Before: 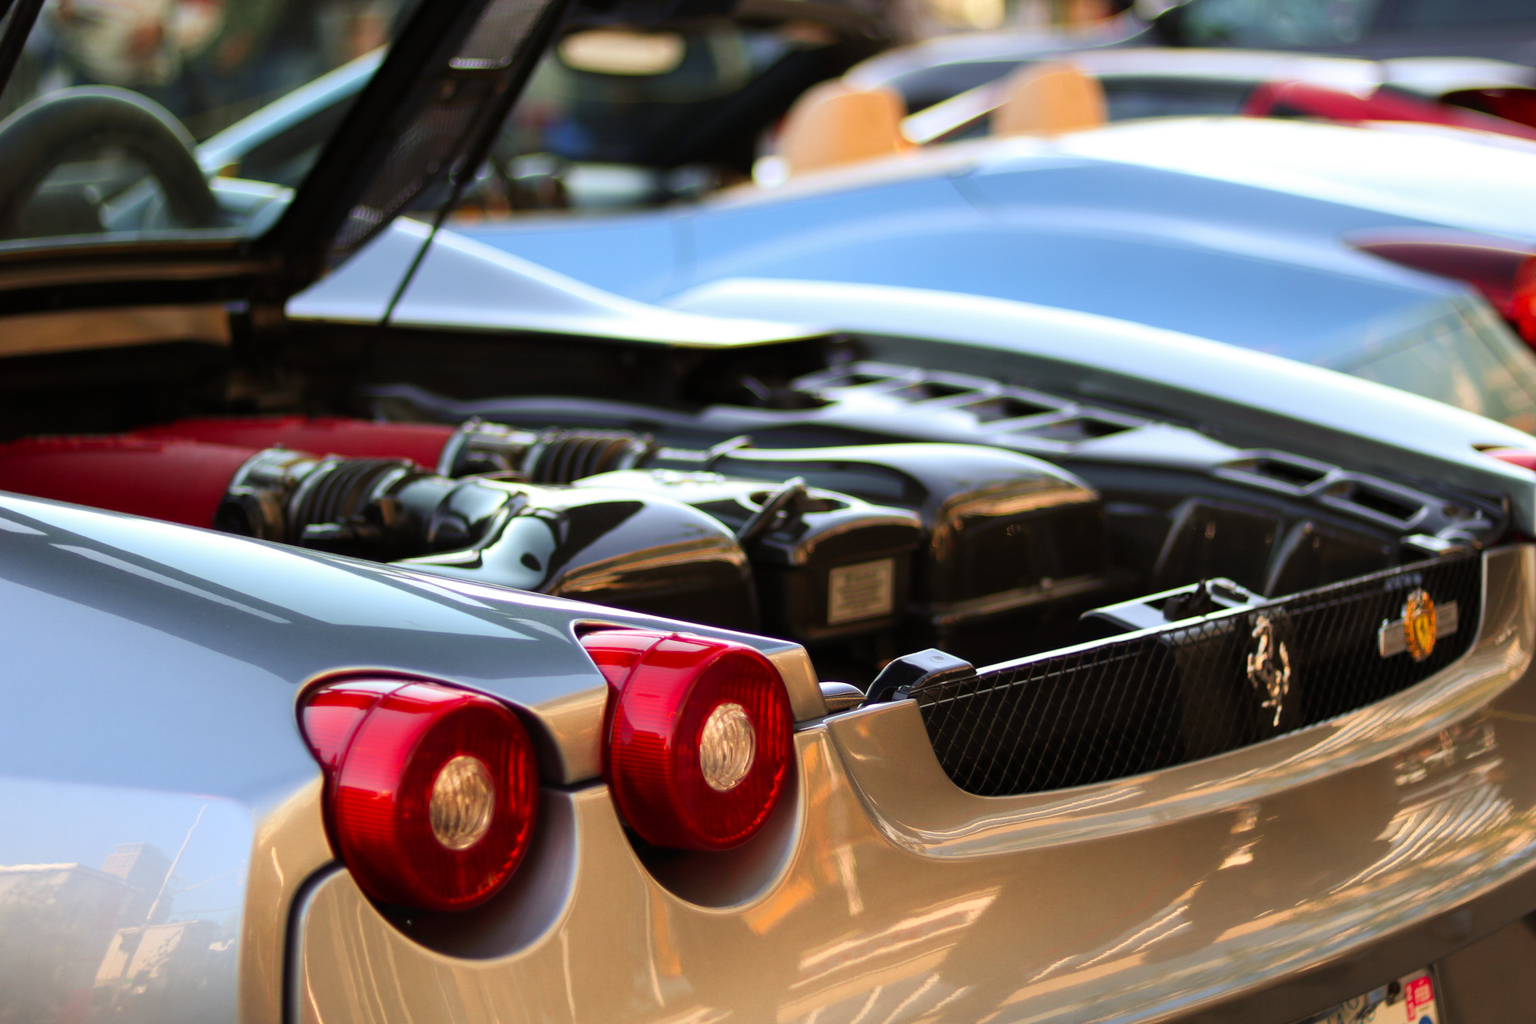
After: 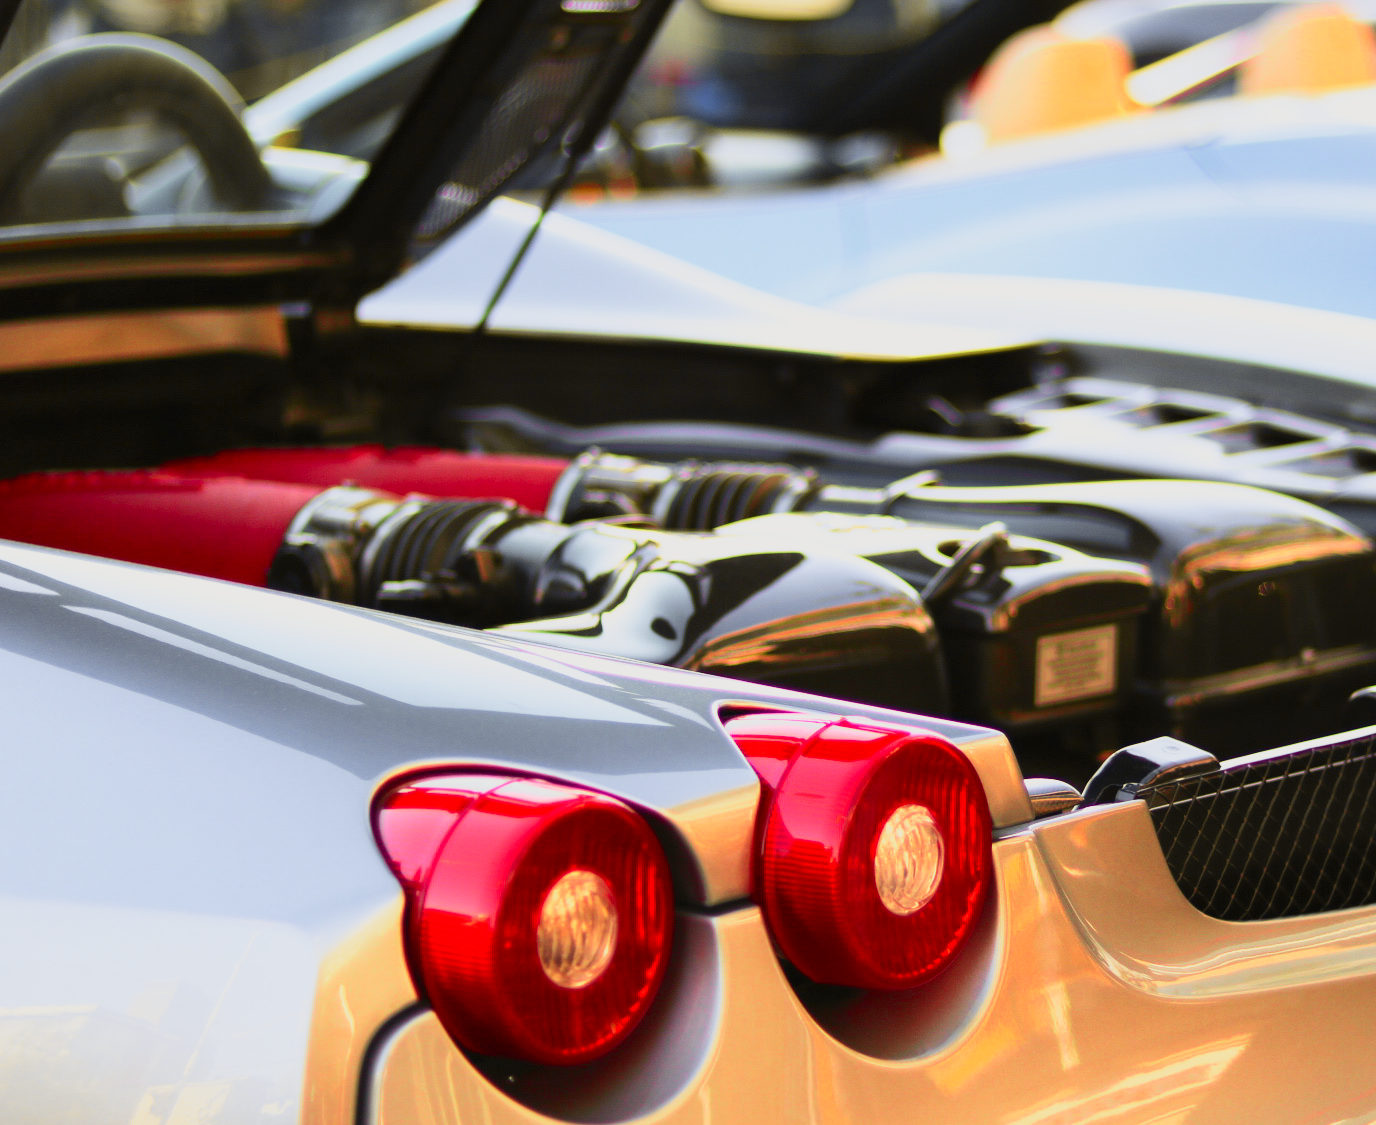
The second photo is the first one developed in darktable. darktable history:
crop: top 5.803%, right 27.864%, bottom 5.804%
base curve: curves: ch0 [(0, 0) (0.088, 0.125) (0.176, 0.251) (0.354, 0.501) (0.613, 0.749) (1, 0.877)], preserve colors none
tone curve: curves: ch0 [(0, 0.017) (0.239, 0.277) (0.508, 0.593) (0.826, 0.855) (1, 0.945)]; ch1 [(0, 0) (0.401, 0.42) (0.442, 0.47) (0.492, 0.498) (0.511, 0.504) (0.555, 0.586) (0.681, 0.739) (1, 1)]; ch2 [(0, 0) (0.411, 0.433) (0.5, 0.504) (0.545, 0.574) (1, 1)], color space Lab, independent channels, preserve colors none
